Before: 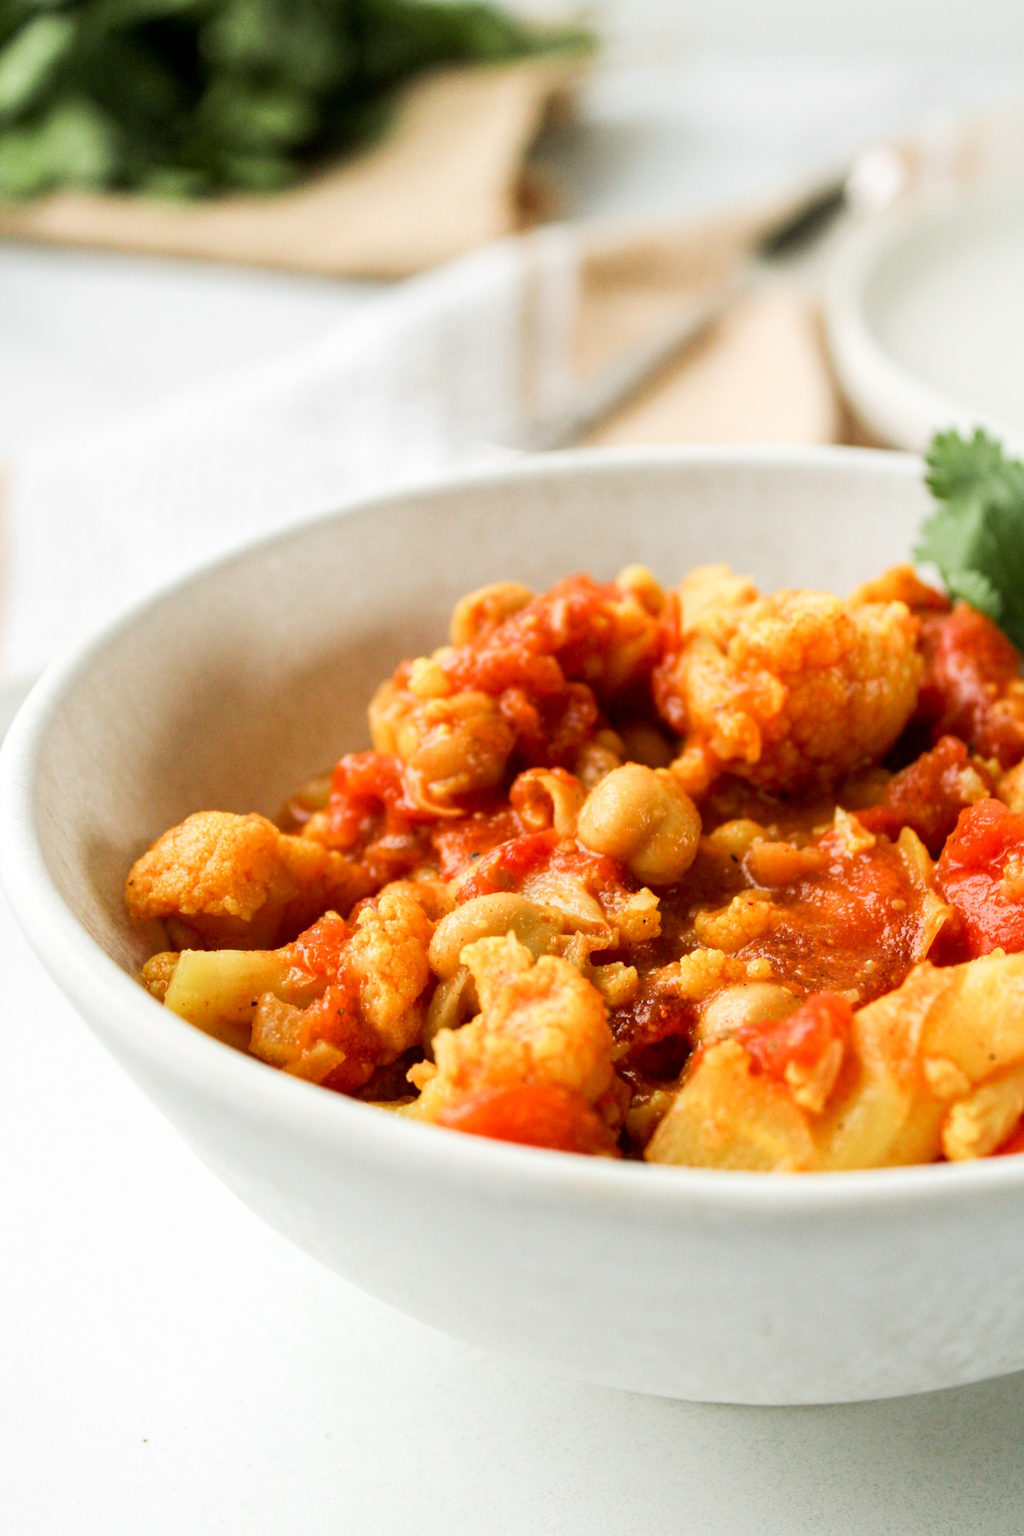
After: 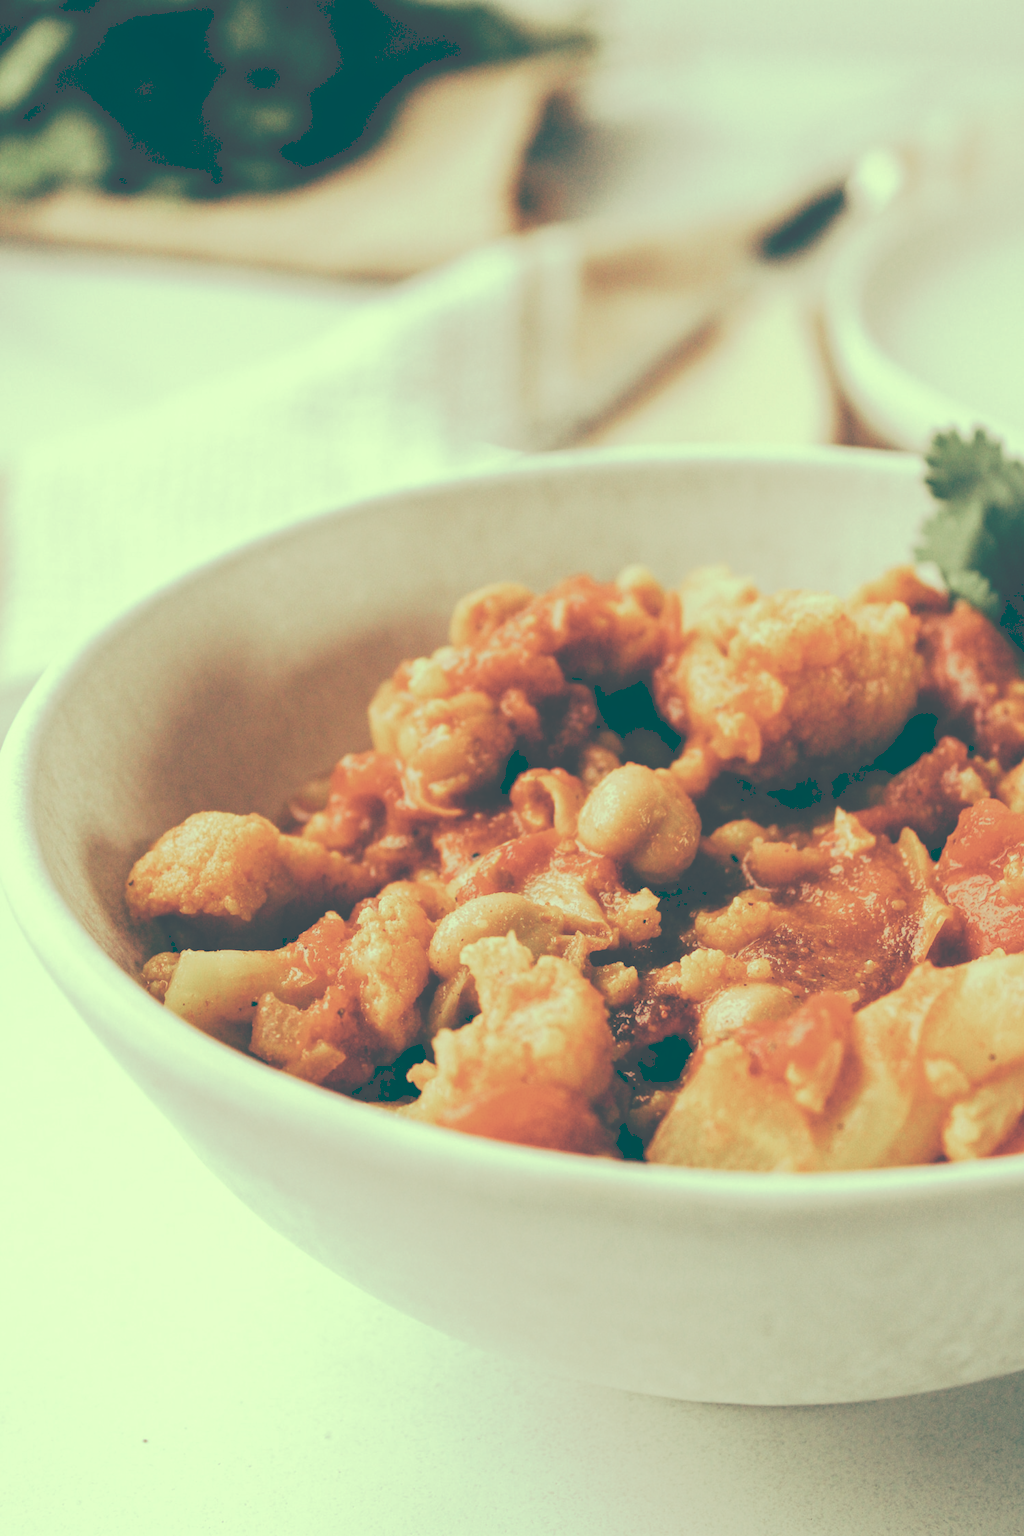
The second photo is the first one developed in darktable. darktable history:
tone curve: curves: ch0 [(0, 0) (0.003, 0.284) (0.011, 0.284) (0.025, 0.288) (0.044, 0.29) (0.069, 0.292) (0.1, 0.296) (0.136, 0.298) (0.177, 0.305) (0.224, 0.312) (0.277, 0.327) (0.335, 0.362) (0.399, 0.407) (0.468, 0.464) (0.543, 0.537) (0.623, 0.62) (0.709, 0.71) (0.801, 0.79) (0.898, 0.862) (1, 1)], preserve colors none
color look up table: target L [95.61, 91.14, 79.4, 73.12, 73.57, 65.23, 53.37, 46.97, 48.45, 45.34, 39.14, 23.46, 202.07, 78.76, 77.61, 72.51, 63.5, 61.74, 60.22, 52.81, 53.53, 46.1, 41.91, 33.79, 32.15, 20.92, 94.18, 91.01, 65.67, 87.7, 74.11, 66.46, 56.28, 47.08, 65.42, 38.37, 37.17, 38.24, 15.82, 13.63, 14.12, 14.35, 87.27, 64.3, 67.6, 51.9, 36.85, 25.08, 21.39], target a [-16.9, -21.81, -41.83, -39.2, -5.491, -28.39, -44.07, -31.7, -30.25, -22.09, -11.22, -61.5, 0, 3.072, 8.91, 22.62, 3.056, 23.39, 34.7, 3.861, 38.45, 15.11, 24.54, -0.217, 15.38, -39.63, -5.192, -0.688, 11.22, 2.833, 8.881, 2.534, 32.57, -0.337, 15.58, -7.804, 3.717, 10.5, -42.53, -34.04, -38.03, -36.94, -25.79, -32.79, -2.869, -23.54, -24.77, -53.73, -54.32], target b [34.33, 39.75, 29.79, 15.31, 21.1, 21.7, 22.06, 16.41, 9.79, 0.651, 8.15, -11.85, -0.001, 42.31, 26.25, 24.91, 31.42, 37.18, 34.65, 7.274, 14.97, 15.87, 3.759, -3.214, 4.096, -15.26, 19.9, 15.77, 11.95, 12.23, 8.747, -15.9, 1.731, -3.124, -1.878, -18.84, -13.94, -31.28, -25.25, -35.78, -27.43, -32.35, 11.15, 4.881, 7.535, -14.46, -9.76, -14.48, -23.06], num patches 49
